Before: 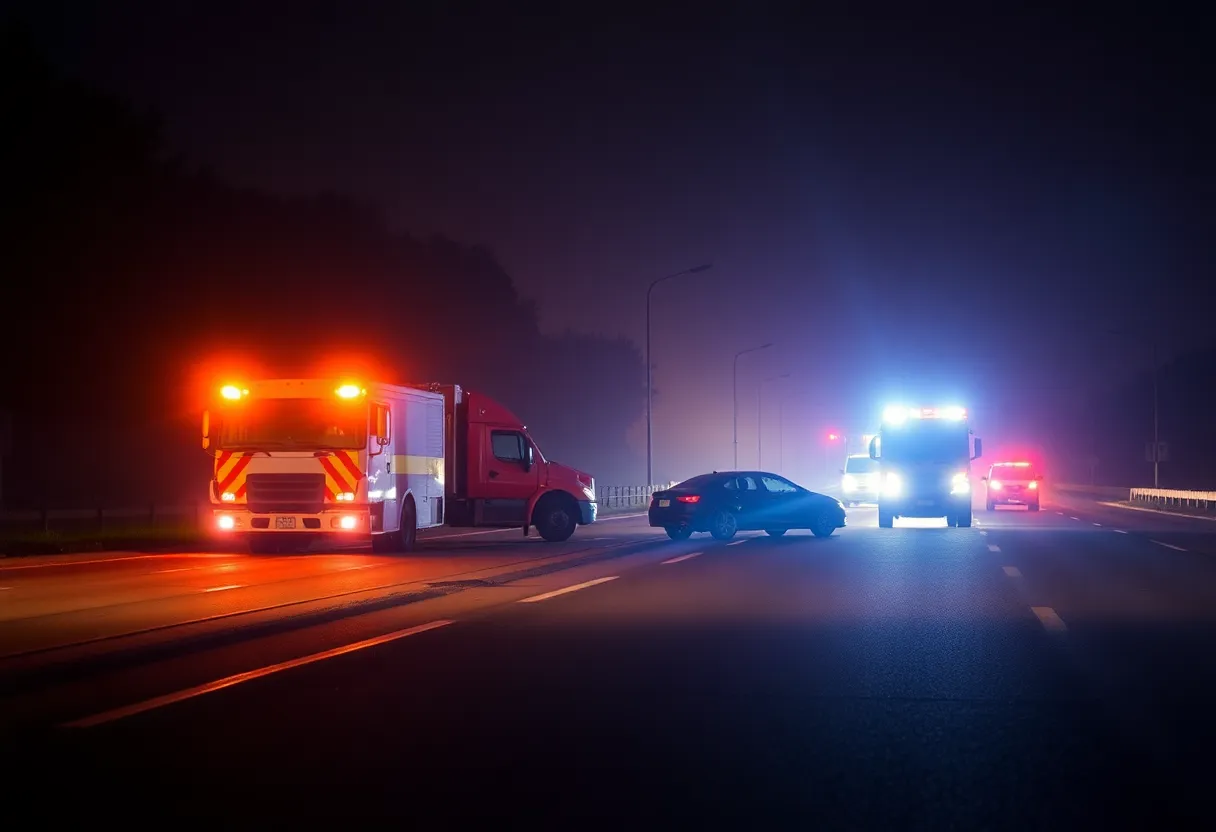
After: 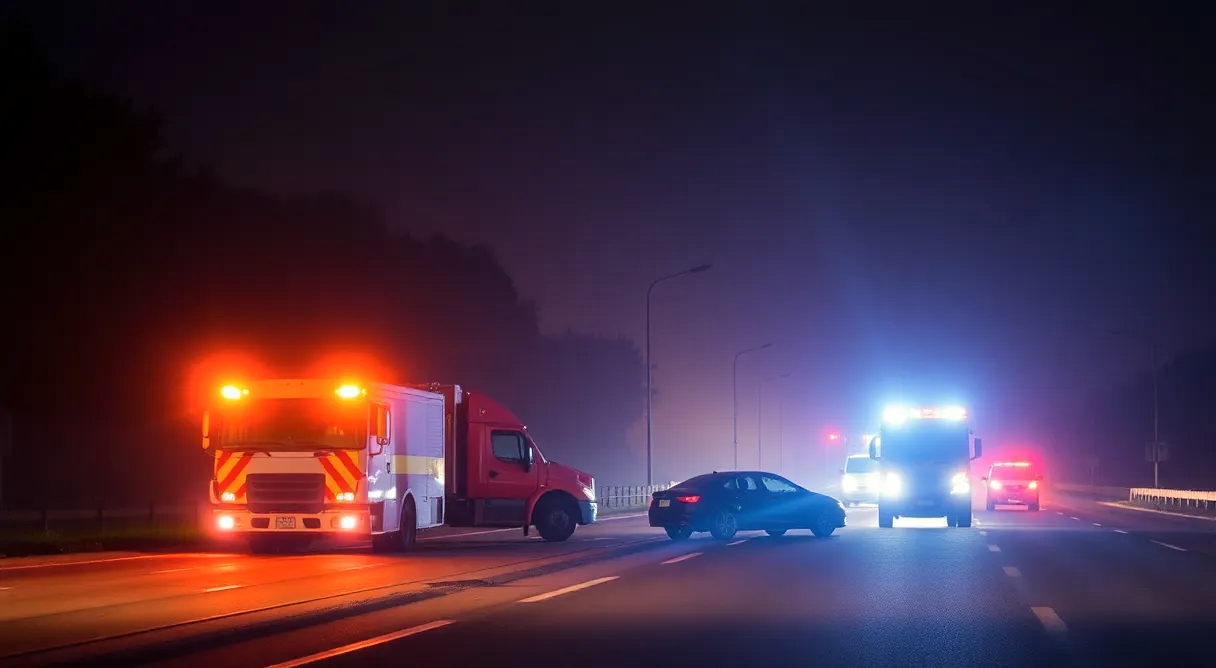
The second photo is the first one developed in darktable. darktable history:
exposure: compensate exposure bias true, compensate highlight preservation false
shadows and highlights: shadows 37.27, highlights -28.18, soften with gaussian
crop: bottom 19.644%
